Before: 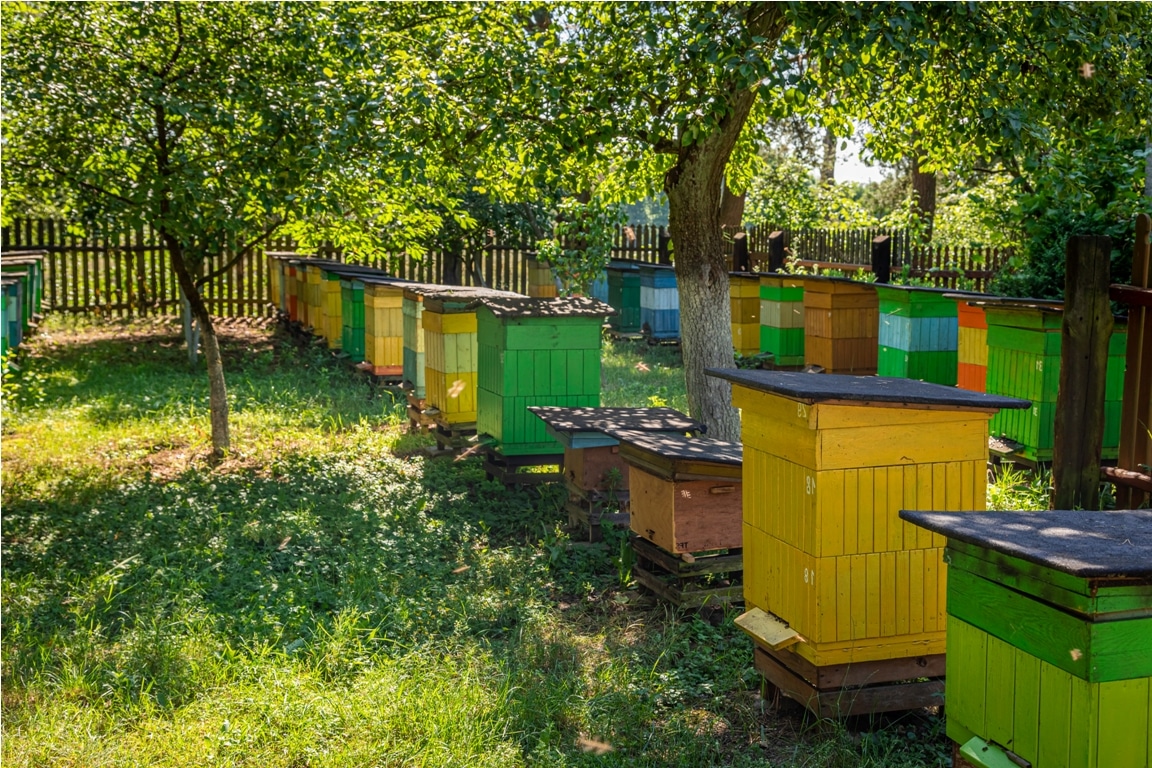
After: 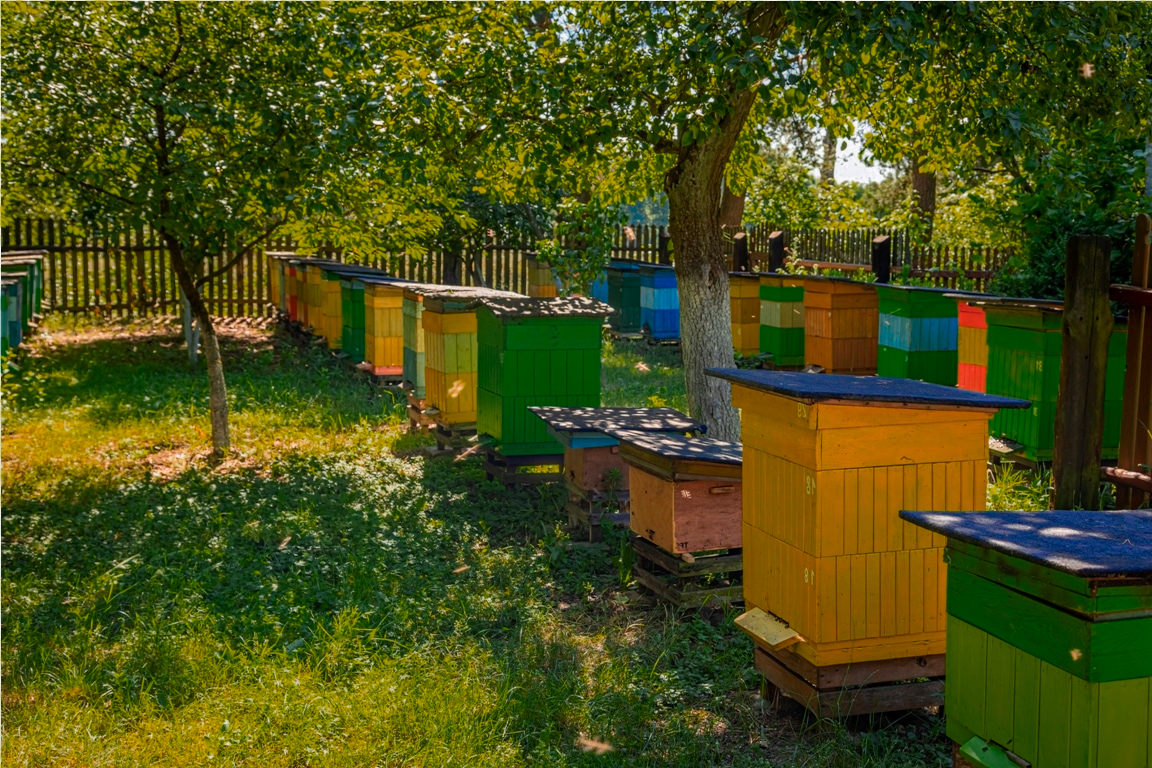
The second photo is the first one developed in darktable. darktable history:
color zones: curves: ch0 [(0, 0.553) (0.123, 0.58) (0.23, 0.419) (0.468, 0.155) (0.605, 0.132) (0.723, 0.063) (0.833, 0.172) (0.921, 0.468)]; ch1 [(0.025, 0.645) (0.229, 0.584) (0.326, 0.551) (0.537, 0.446) (0.599, 0.911) (0.708, 1) (0.805, 0.944)]; ch2 [(0.086, 0.468) (0.254, 0.464) (0.638, 0.564) (0.702, 0.592) (0.768, 0.564)]
haze removal: adaptive false
